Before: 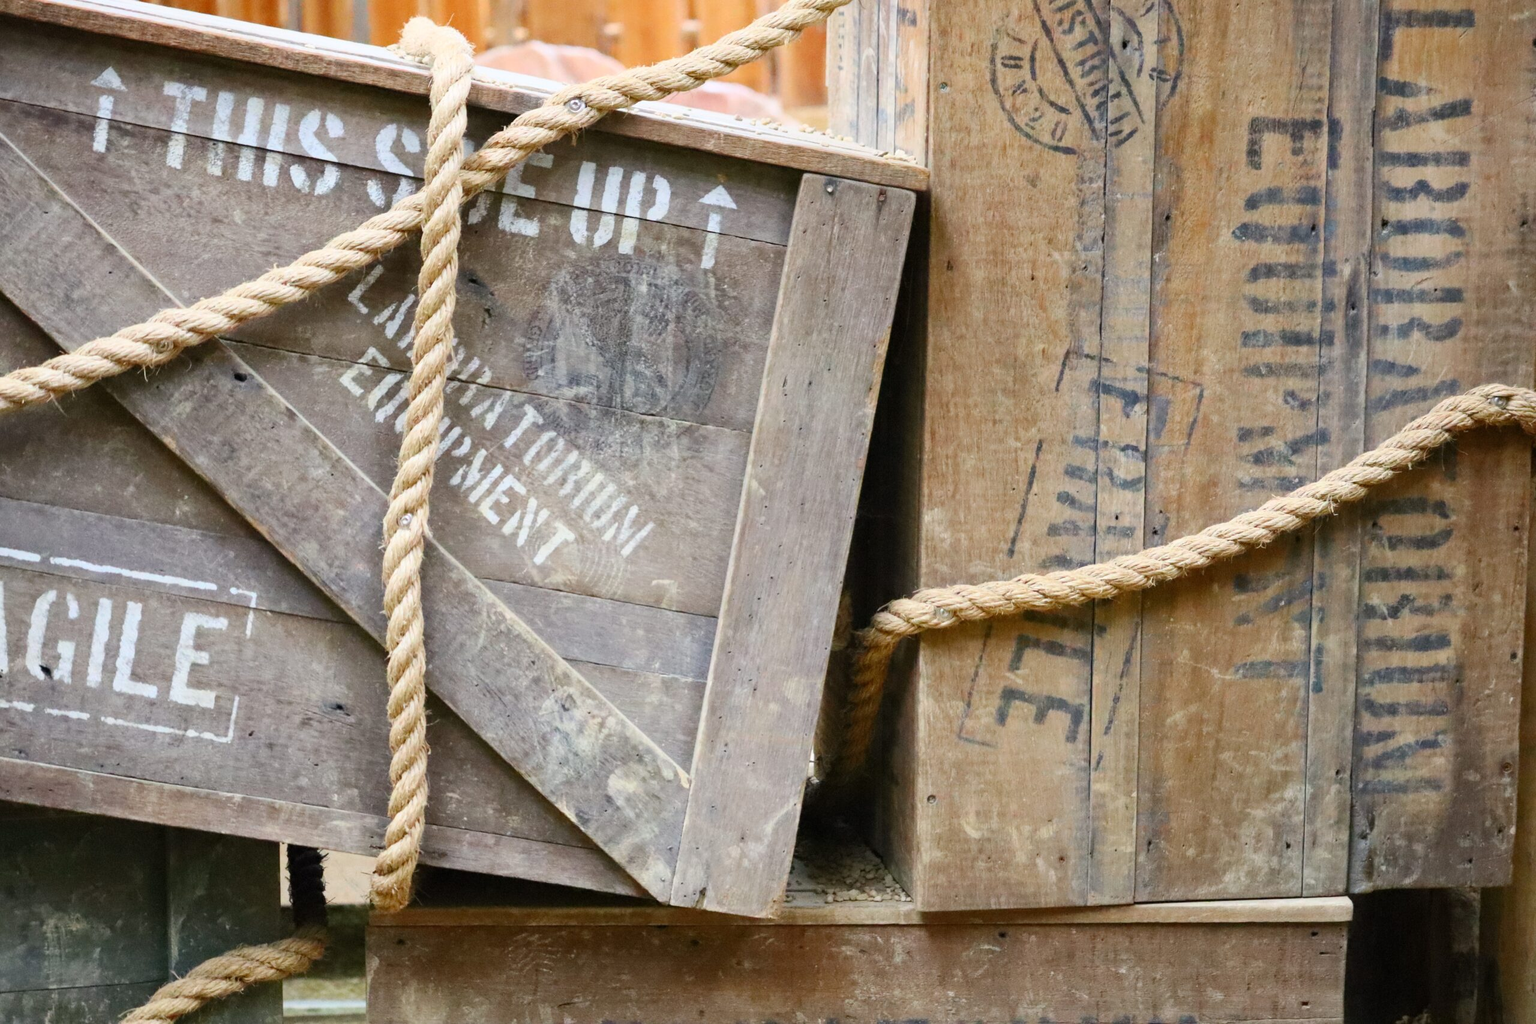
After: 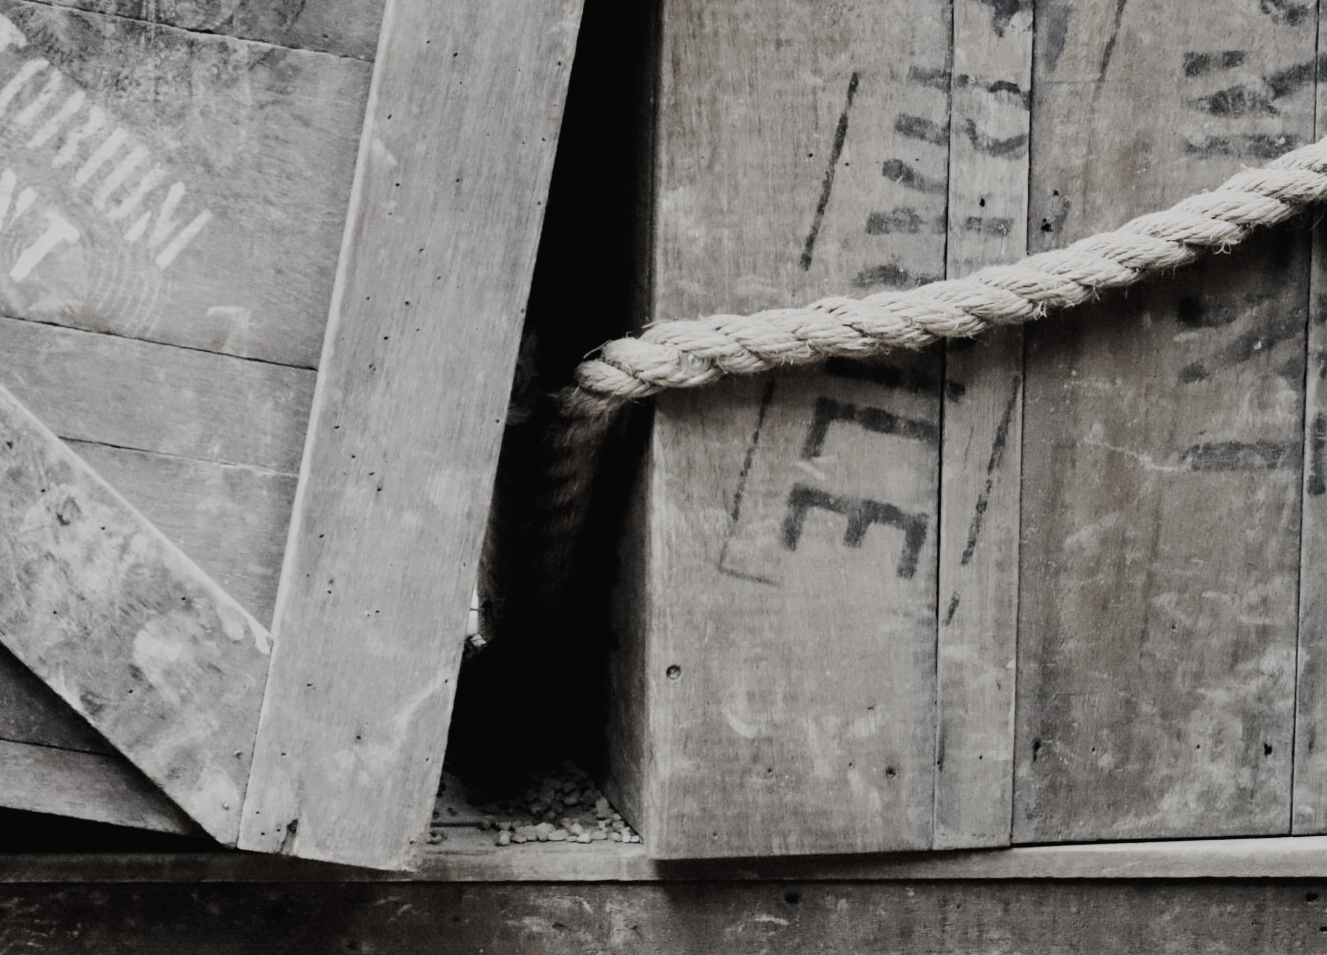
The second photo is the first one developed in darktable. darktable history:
color correction: highlights b* 0.062, saturation 0.53
color zones: curves: ch1 [(0, 0.34) (0.143, 0.164) (0.286, 0.152) (0.429, 0.176) (0.571, 0.173) (0.714, 0.188) (0.857, 0.199) (1, 0.34)]
crop: left 34.369%, top 38.685%, right 13.79%, bottom 5.334%
contrast brightness saturation: brightness -0.097
tone curve: curves: ch0 [(0, 0.018) (0.036, 0.038) (0.15, 0.131) (0.27, 0.247) (0.545, 0.561) (0.761, 0.761) (1, 0.919)]; ch1 [(0, 0) (0.179, 0.173) (0.322, 0.32) (0.429, 0.431) (0.502, 0.5) (0.519, 0.522) (0.562, 0.588) (0.625, 0.67) (0.711, 0.745) (1, 1)]; ch2 [(0, 0) (0.29, 0.295) (0.404, 0.436) (0.497, 0.499) (0.521, 0.523) (0.561, 0.605) (0.657, 0.655) (0.712, 0.764) (1, 1)], preserve colors none
filmic rgb: black relative exposure -5.02 EV, white relative exposure 3.98 EV, hardness 2.89, contrast 1.185, highlights saturation mix -29.29%, iterations of high-quality reconstruction 0
